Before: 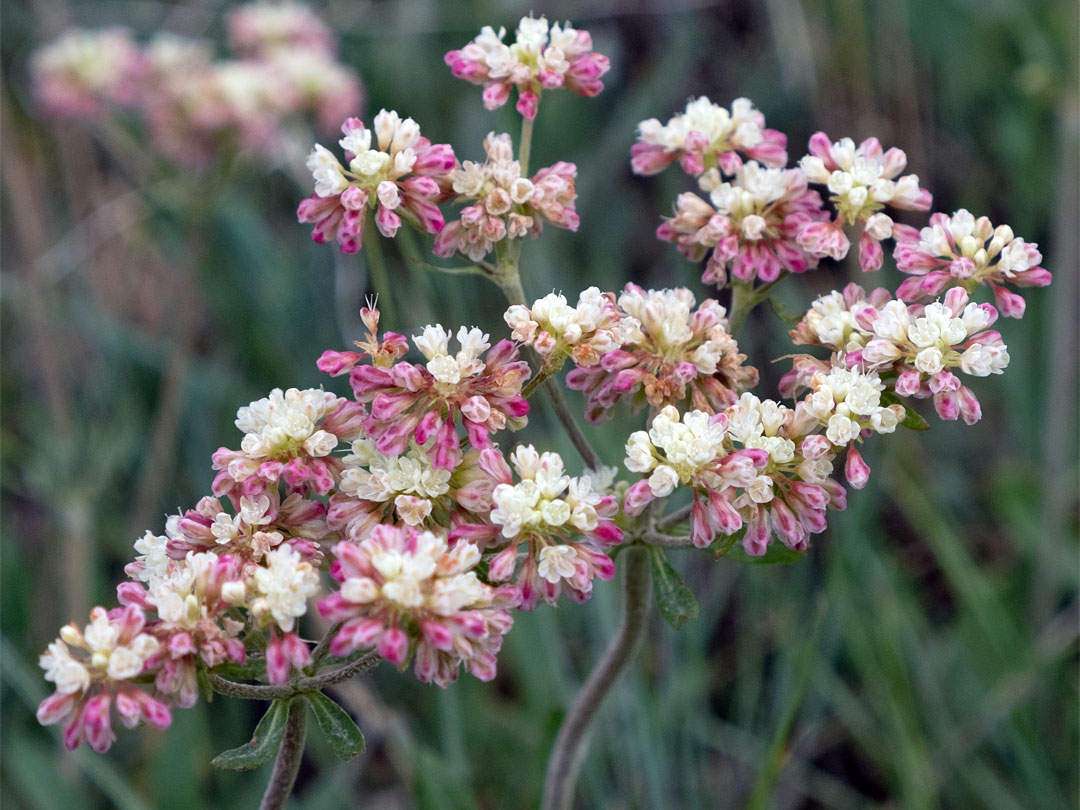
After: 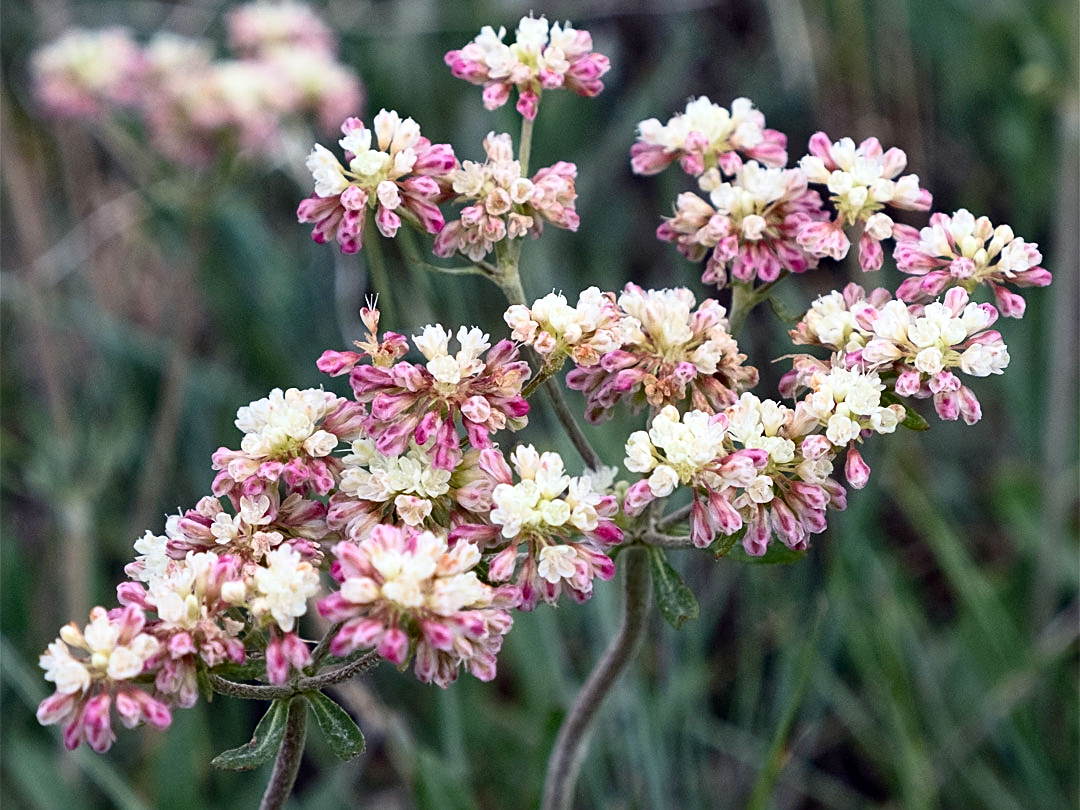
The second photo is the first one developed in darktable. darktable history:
sharpen: amount 0.498
tone equalizer: mask exposure compensation -0.504 EV
contrast brightness saturation: contrast 0.24, brightness 0.087
